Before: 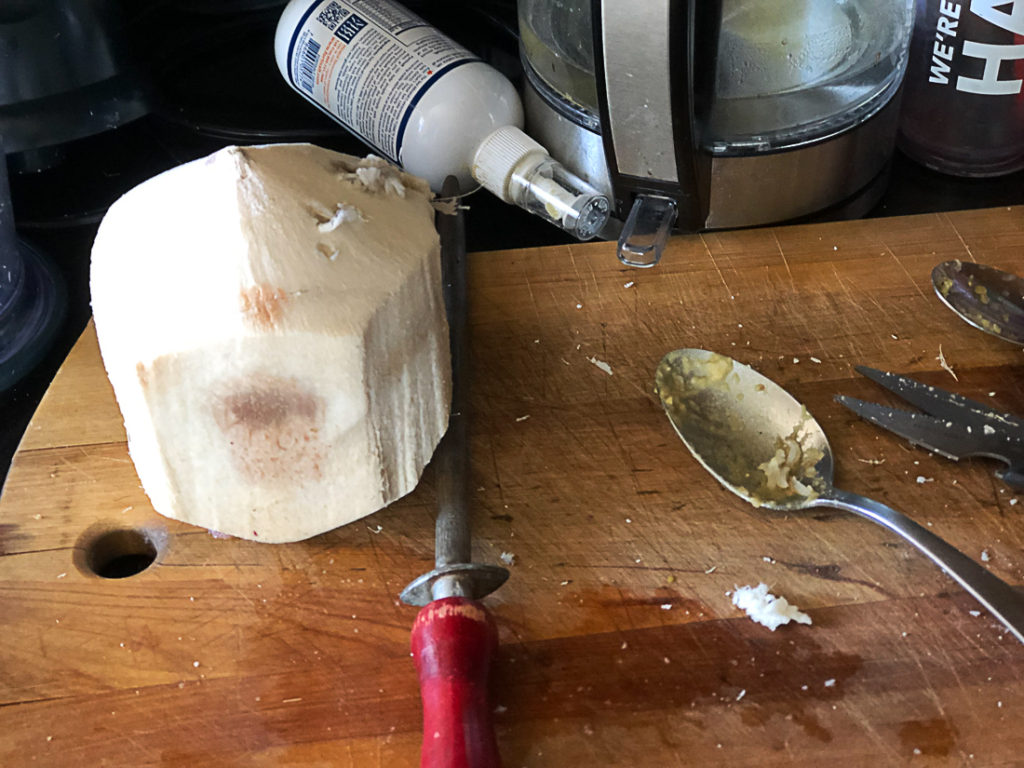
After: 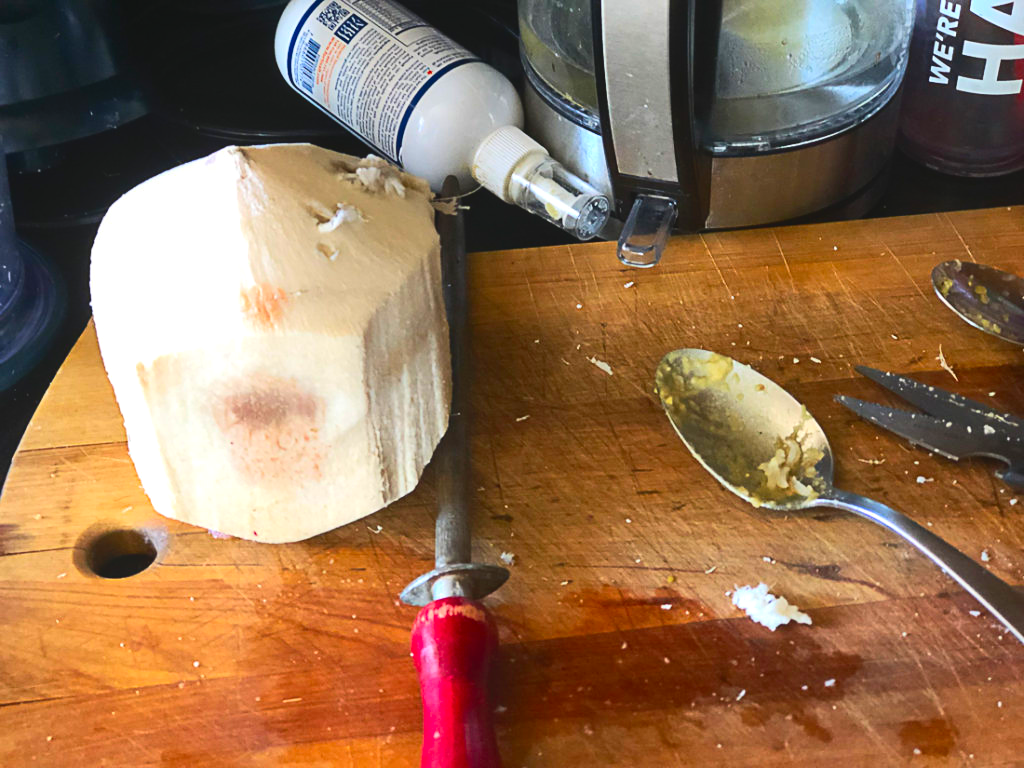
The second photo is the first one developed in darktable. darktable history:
local contrast: highlights 68%, shadows 66%, detail 82%, midtone range 0.324
contrast brightness saturation: contrast 0.17, saturation 0.322
exposure: exposure 0.602 EV, compensate highlight preservation false
